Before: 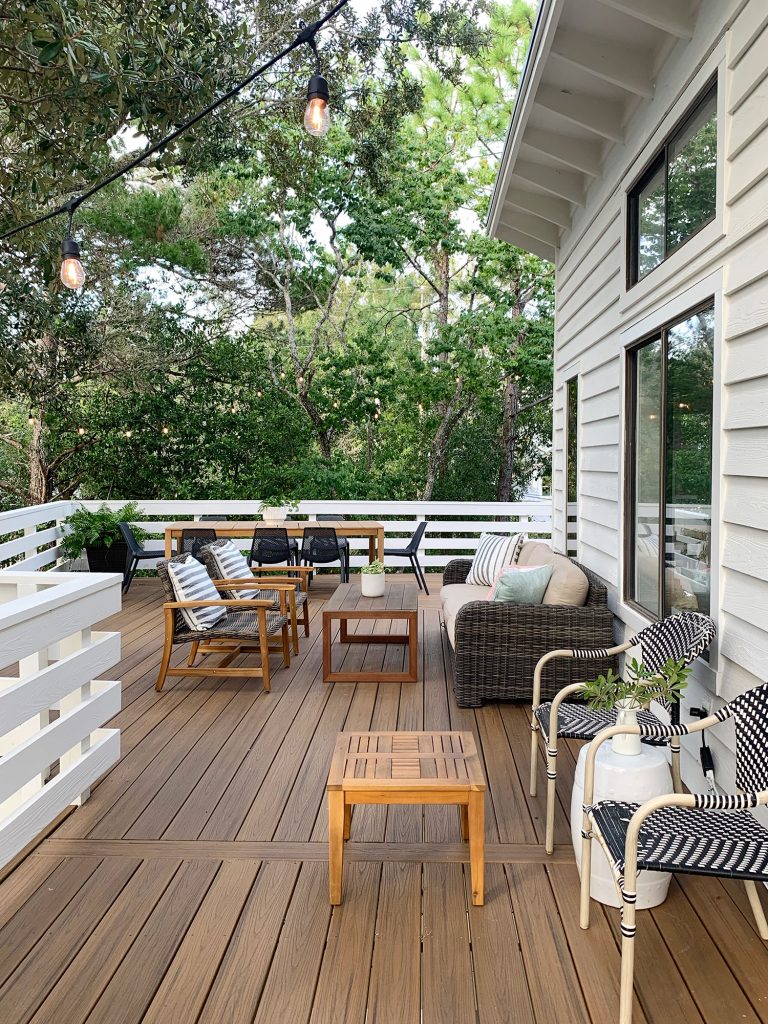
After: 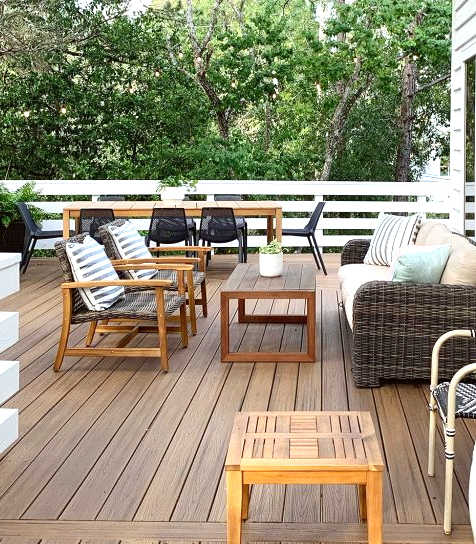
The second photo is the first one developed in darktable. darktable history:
crop: left 13.312%, top 31.28%, right 24.627%, bottom 15.582%
exposure: exposure 0.657 EV, compensate highlight preservation false
color correction: highlights a* -2.73, highlights b* -2.09, shadows a* 2.41, shadows b* 2.73
